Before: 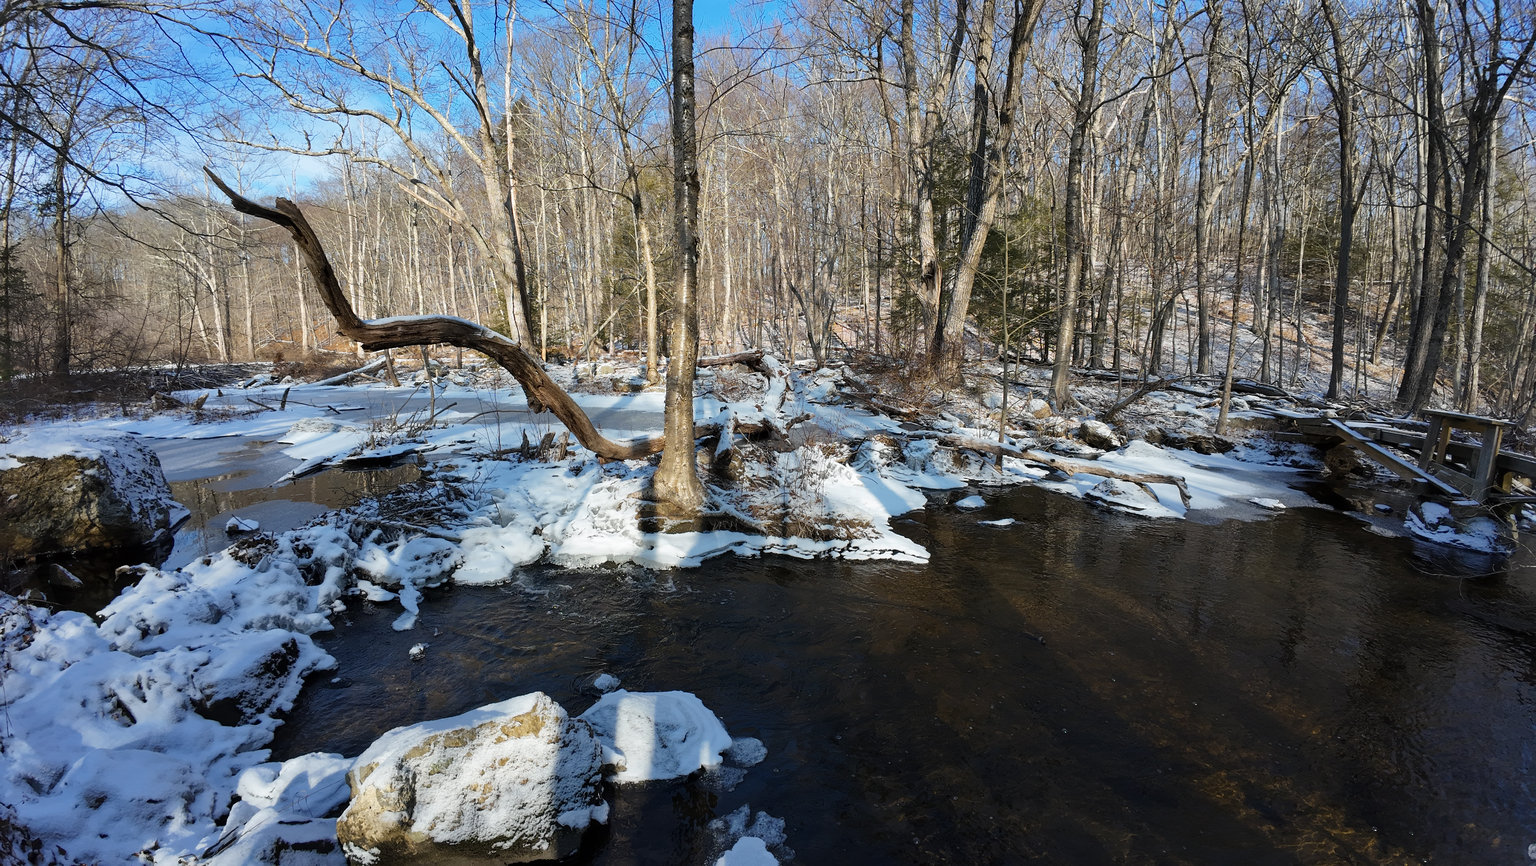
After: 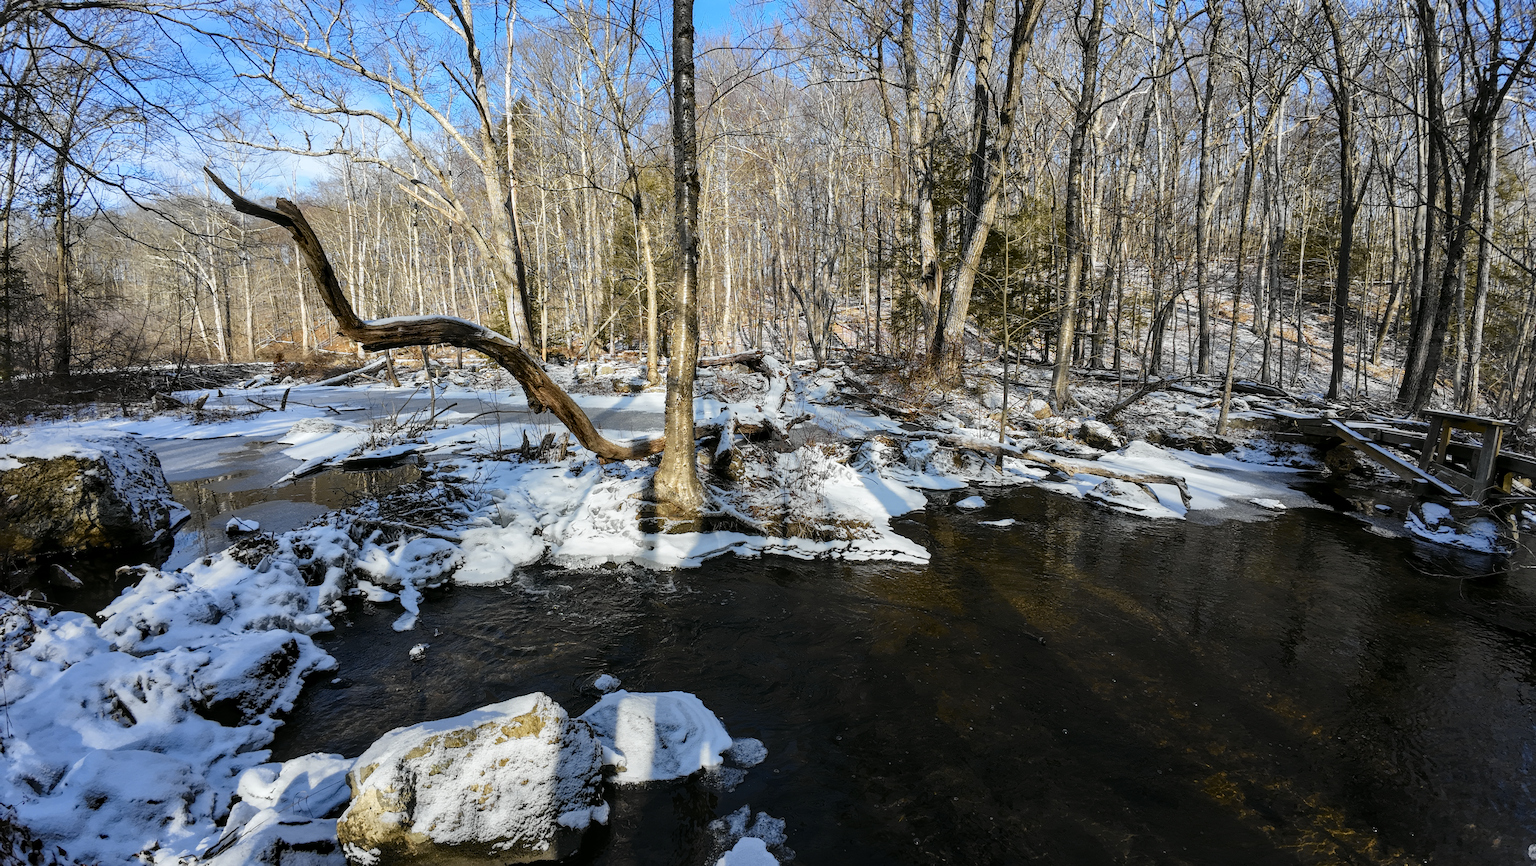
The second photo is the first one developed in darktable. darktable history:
tone curve: curves: ch0 [(0, 0) (0.037, 0.025) (0.131, 0.093) (0.275, 0.256) (0.497, 0.51) (0.617, 0.643) (0.704, 0.732) (0.813, 0.832) (0.911, 0.925) (0.997, 0.995)]; ch1 [(0, 0) (0.301, 0.3) (0.444, 0.45) (0.493, 0.495) (0.507, 0.503) (0.534, 0.533) (0.582, 0.58) (0.658, 0.693) (0.746, 0.77) (1, 1)]; ch2 [(0, 0) (0.246, 0.233) (0.36, 0.352) (0.415, 0.418) (0.476, 0.492) (0.502, 0.504) (0.525, 0.518) (0.539, 0.544) (0.586, 0.602) (0.634, 0.651) (0.706, 0.727) (0.853, 0.852) (1, 0.951)], color space Lab, independent channels, preserve colors none
local contrast: on, module defaults
color balance: mode lift, gamma, gain (sRGB), lift [1, 0.99, 1.01, 0.992], gamma [1, 1.037, 0.974, 0.963]
white balance: red 0.988, blue 1.017
contrast brightness saturation: saturation -0.05
